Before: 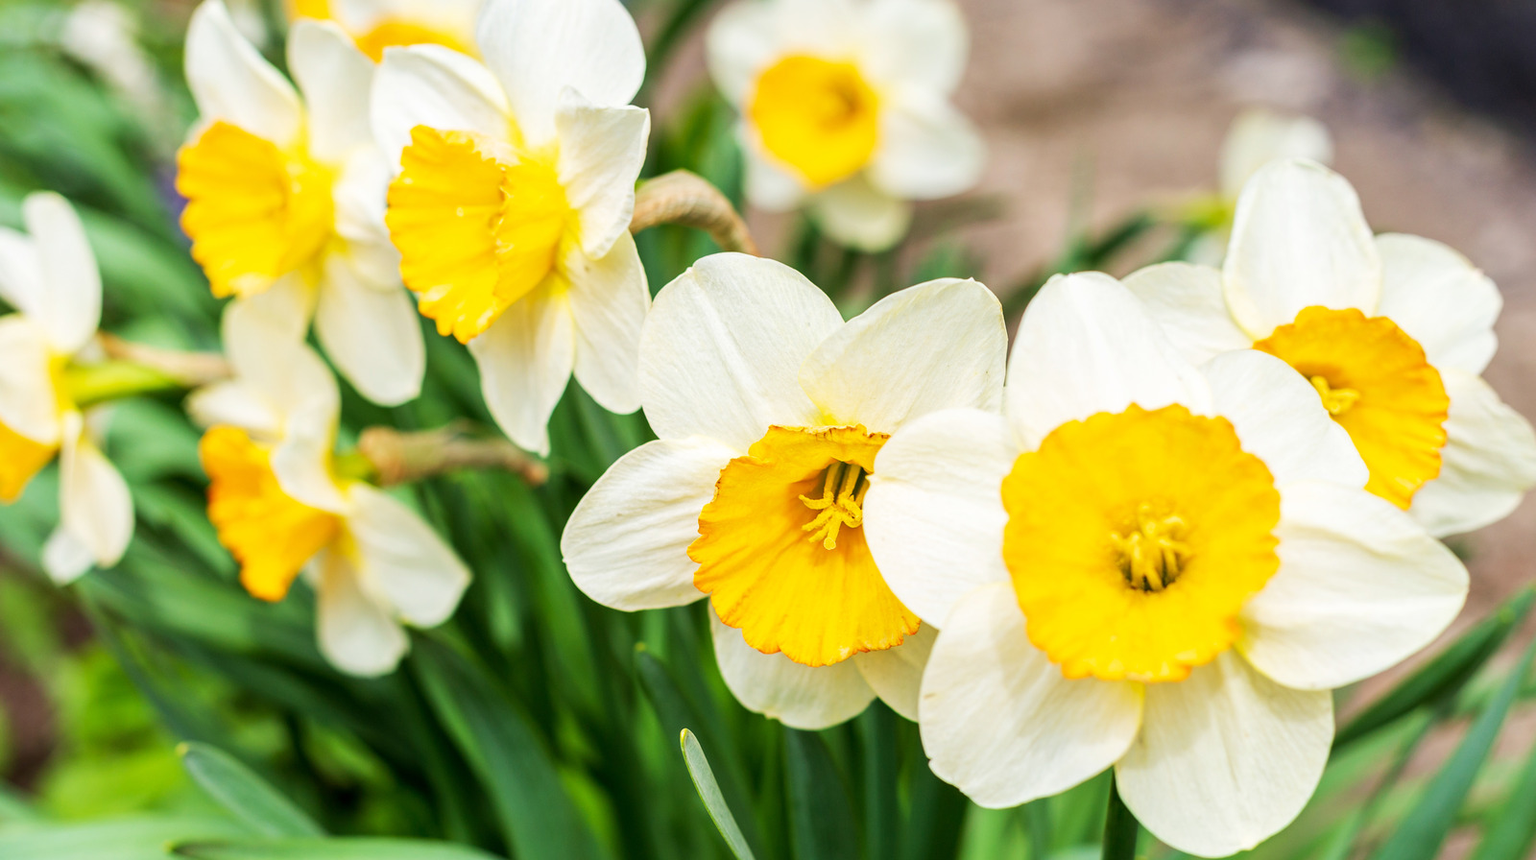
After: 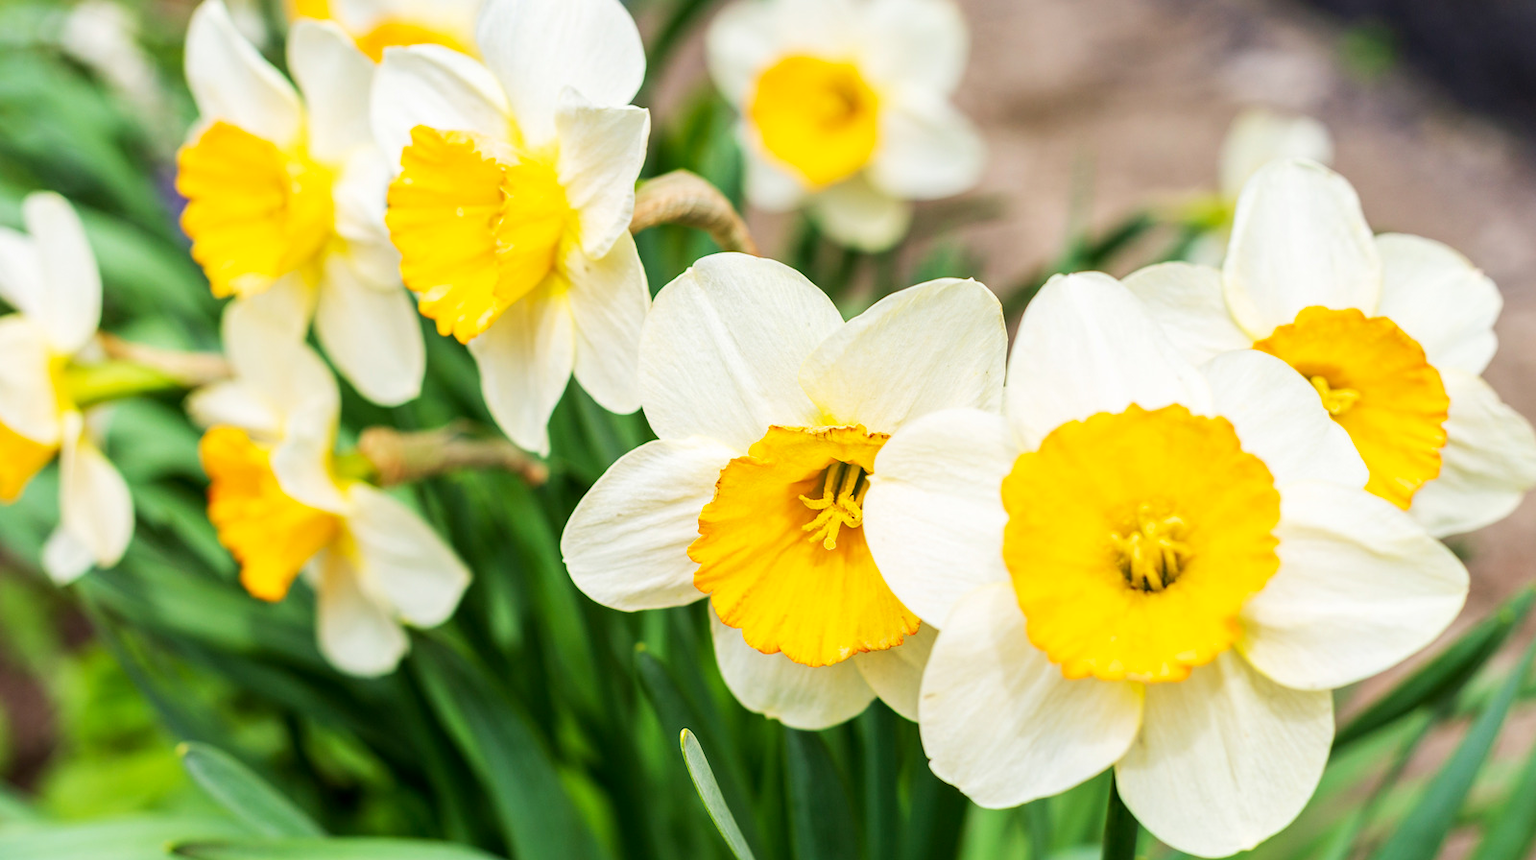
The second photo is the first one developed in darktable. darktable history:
contrast brightness saturation: contrast 0.076, saturation 0.017
